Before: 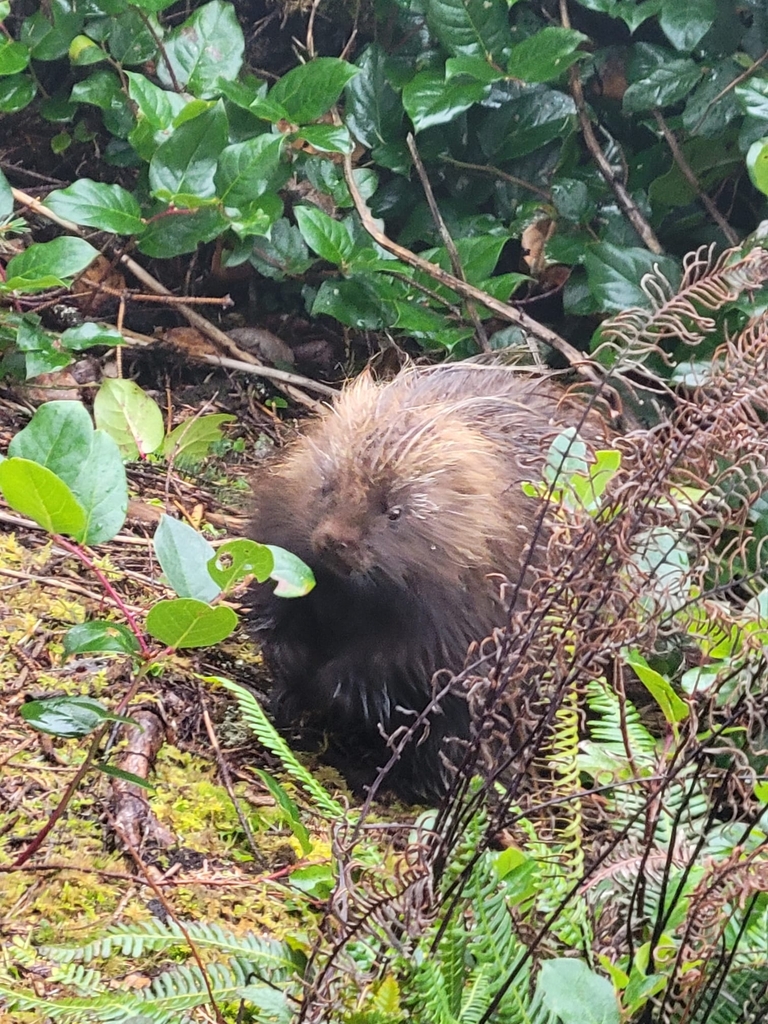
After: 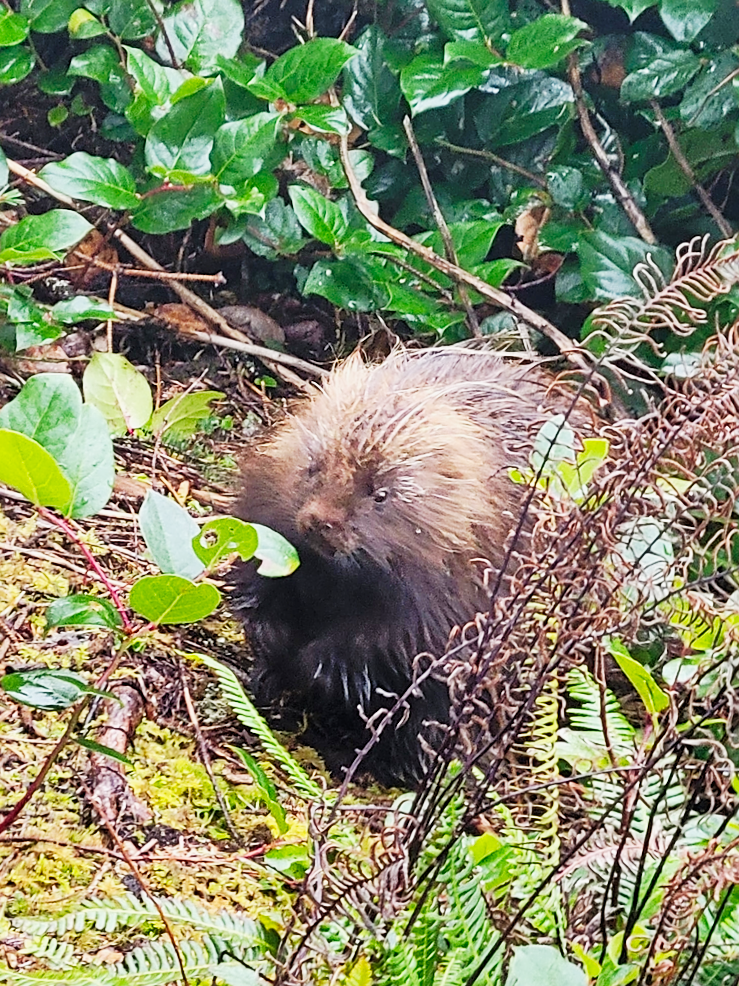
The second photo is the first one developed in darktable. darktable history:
tone equalizer: -8 EV -0.039 EV, -7 EV 0.025 EV, -6 EV -0.006 EV, -5 EV 0.006 EV, -4 EV -0.043 EV, -3 EV -0.232 EV, -2 EV -0.68 EV, -1 EV -0.991 EV, +0 EV -0.993 EV
sharpen: on, module defaults
crop and rotate: angle -1.65°
base curve: curves: ch0 [(0, 0) (0.007, 0.004) (0.027, 0.03) (0.046, 0.07) (0.207, 0.54) (0.442, 0.872) (0.673, 0.972) (1, 1)], preserve colors none
